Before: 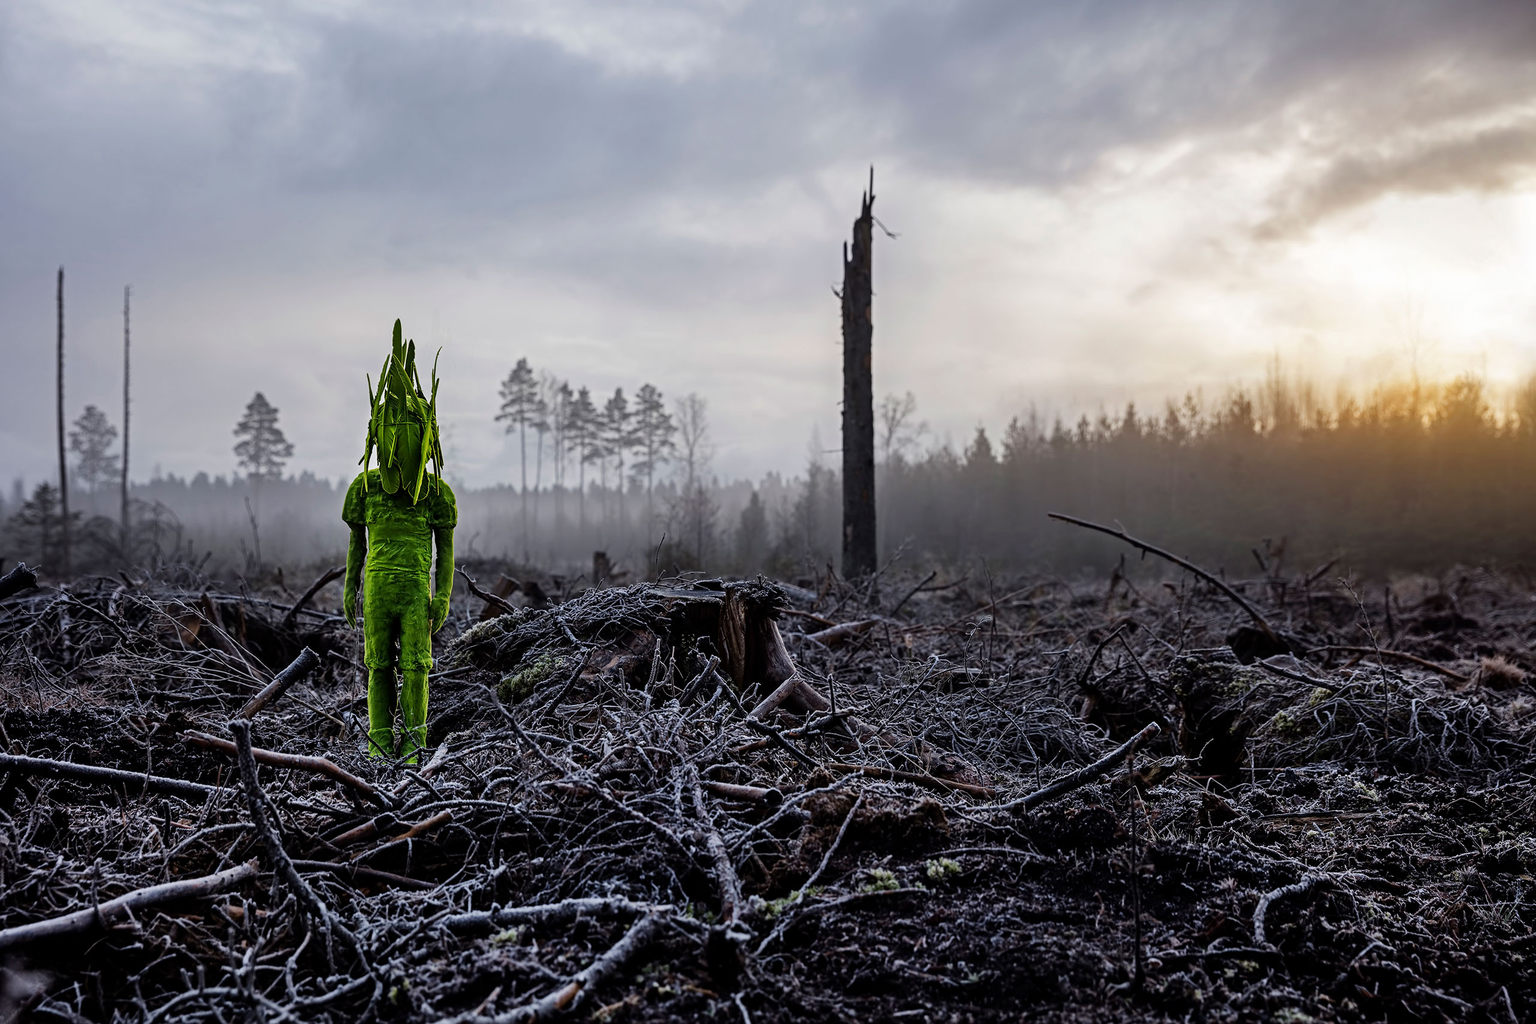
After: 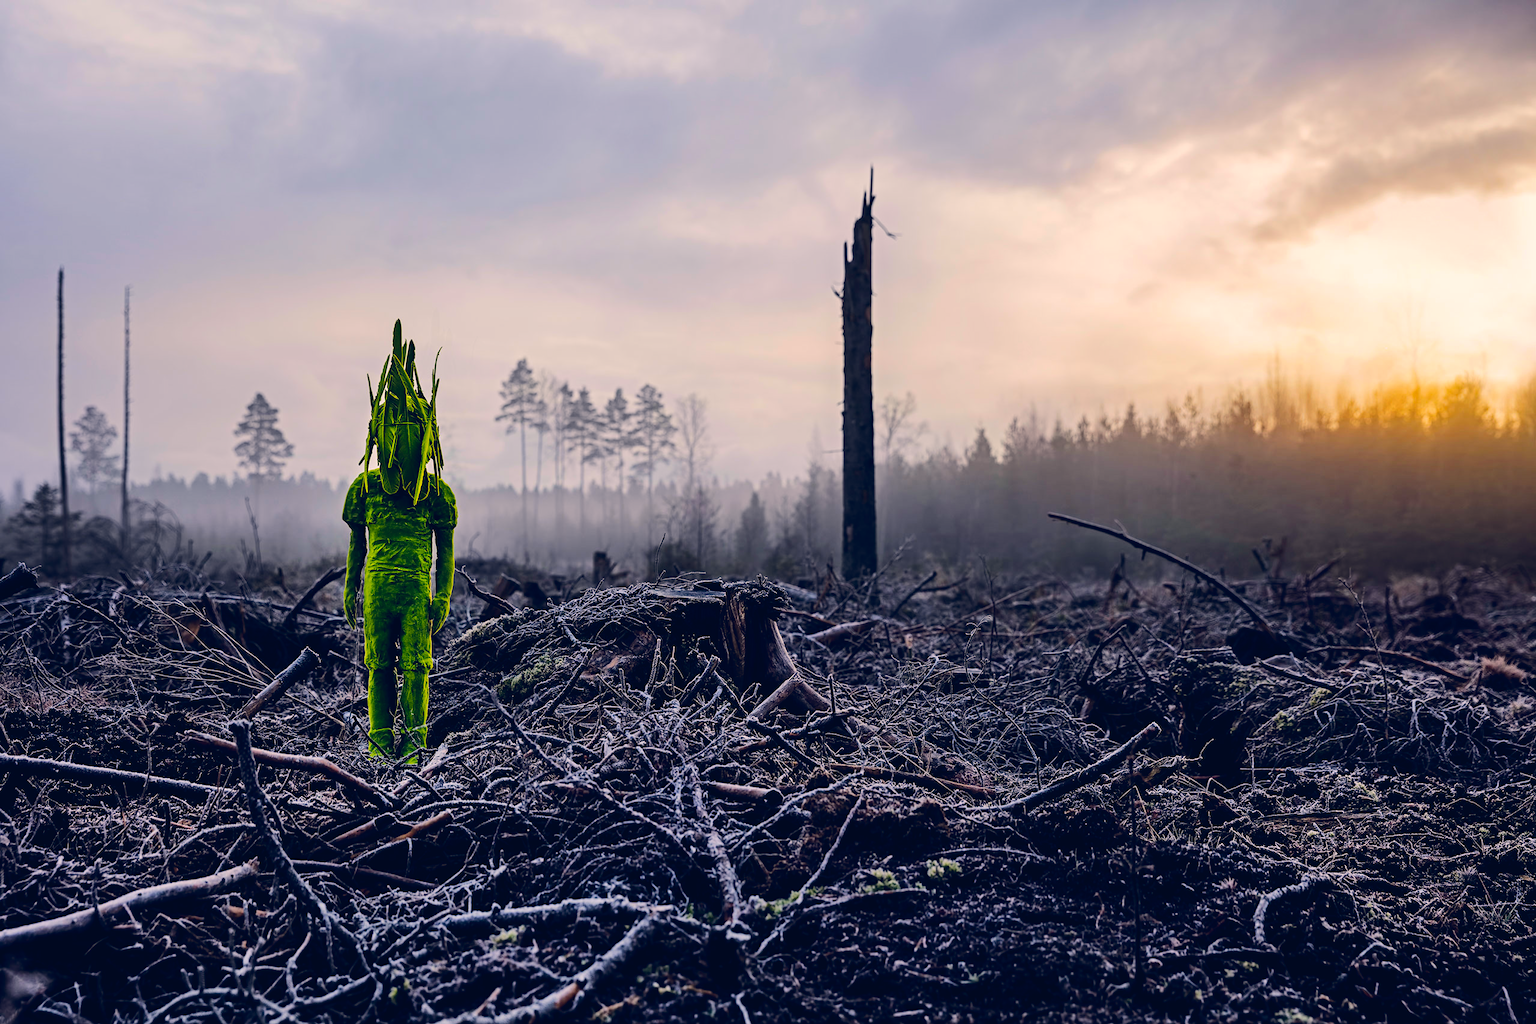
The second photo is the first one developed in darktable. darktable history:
color balance rgb: highlights gain › chroma 3.747%, highlights gain › hue 58.17°, global offset › luminance 0.395%, global offset › chroma 0.212%, global offset › hue 255.23°, linear chroma grading › global chroma 14.711%, perceptual saturation grading › global saturation 30.874%
tone curve: curves: ch0 [(0, 0) (0.003, 0.019) (0.011, 0.02) (0.025, 0.019) (0.044, 0.027) (0.069, 0.038) (0.1, 0.056) (0.136, 0.089) (0.177, 0.137) (0.224, 0.187) (0.277, 0.259) (0.335, 0.343) (0.399, 0.437) (0.468, 0.532) (0.543, 0.613) (0.623, 0.685) (0.709, 0.752) (0.801, 0.822) (0.898, 0.9) (1, 1)], color space Lab, independent channels, preserve colors none
